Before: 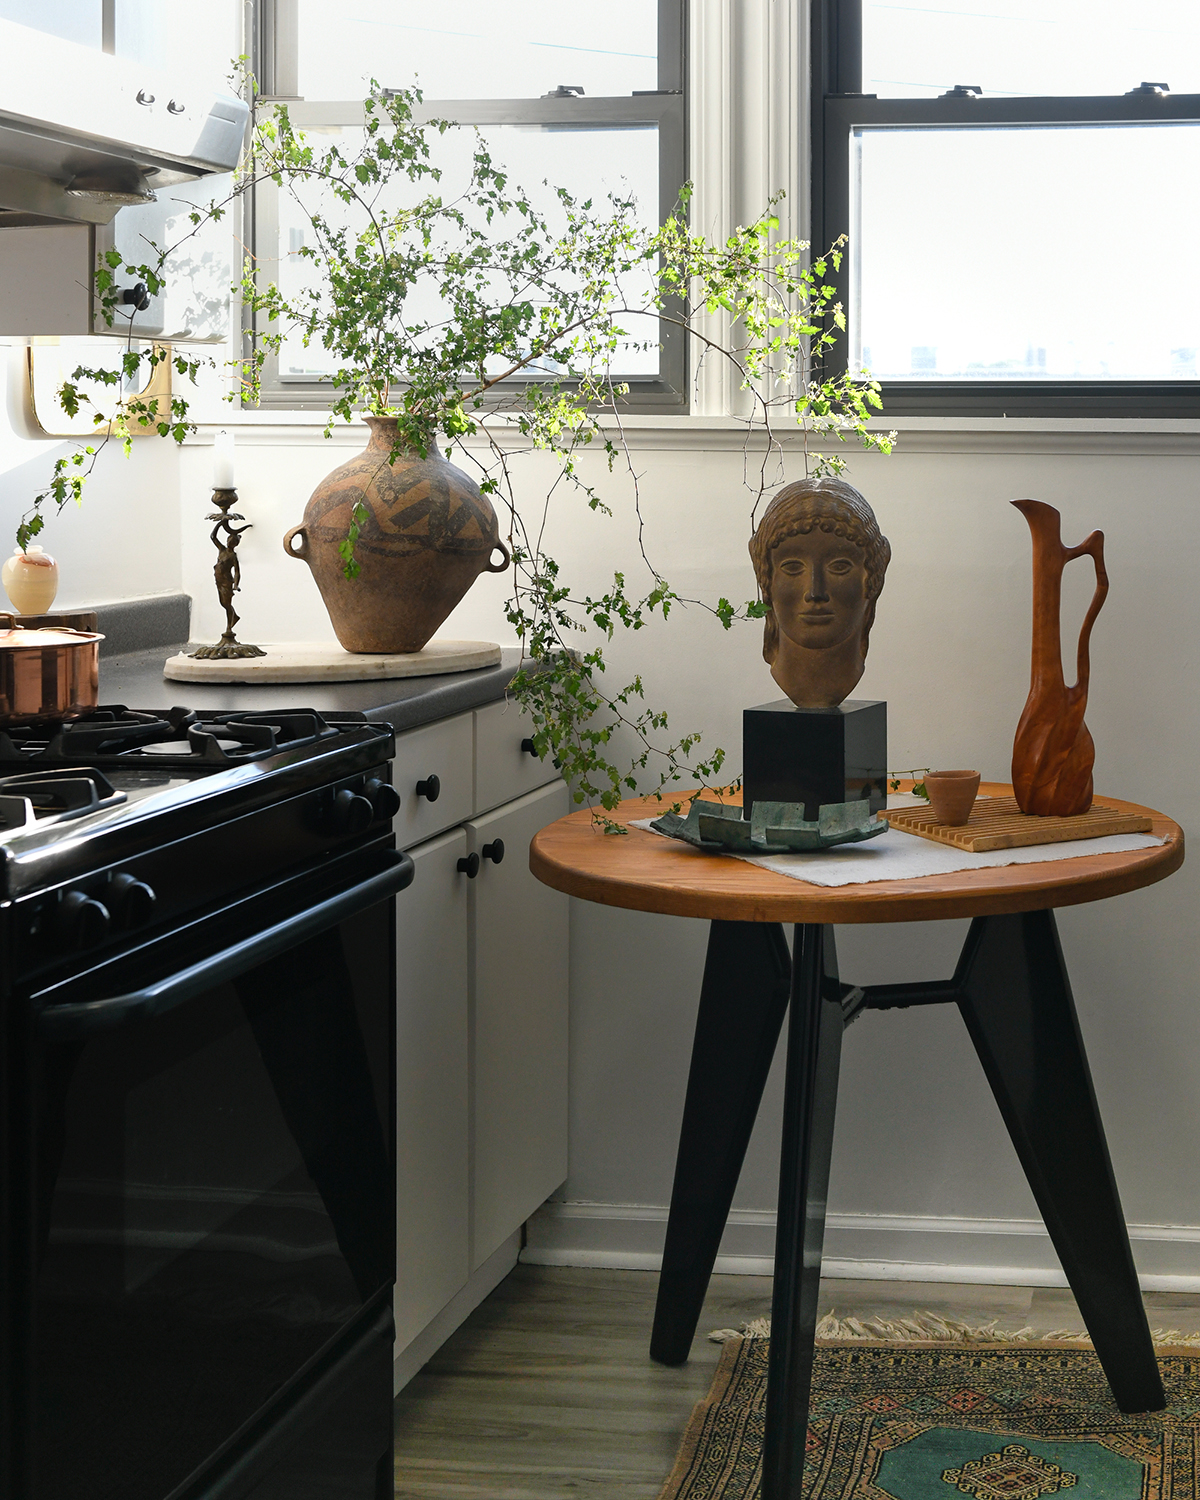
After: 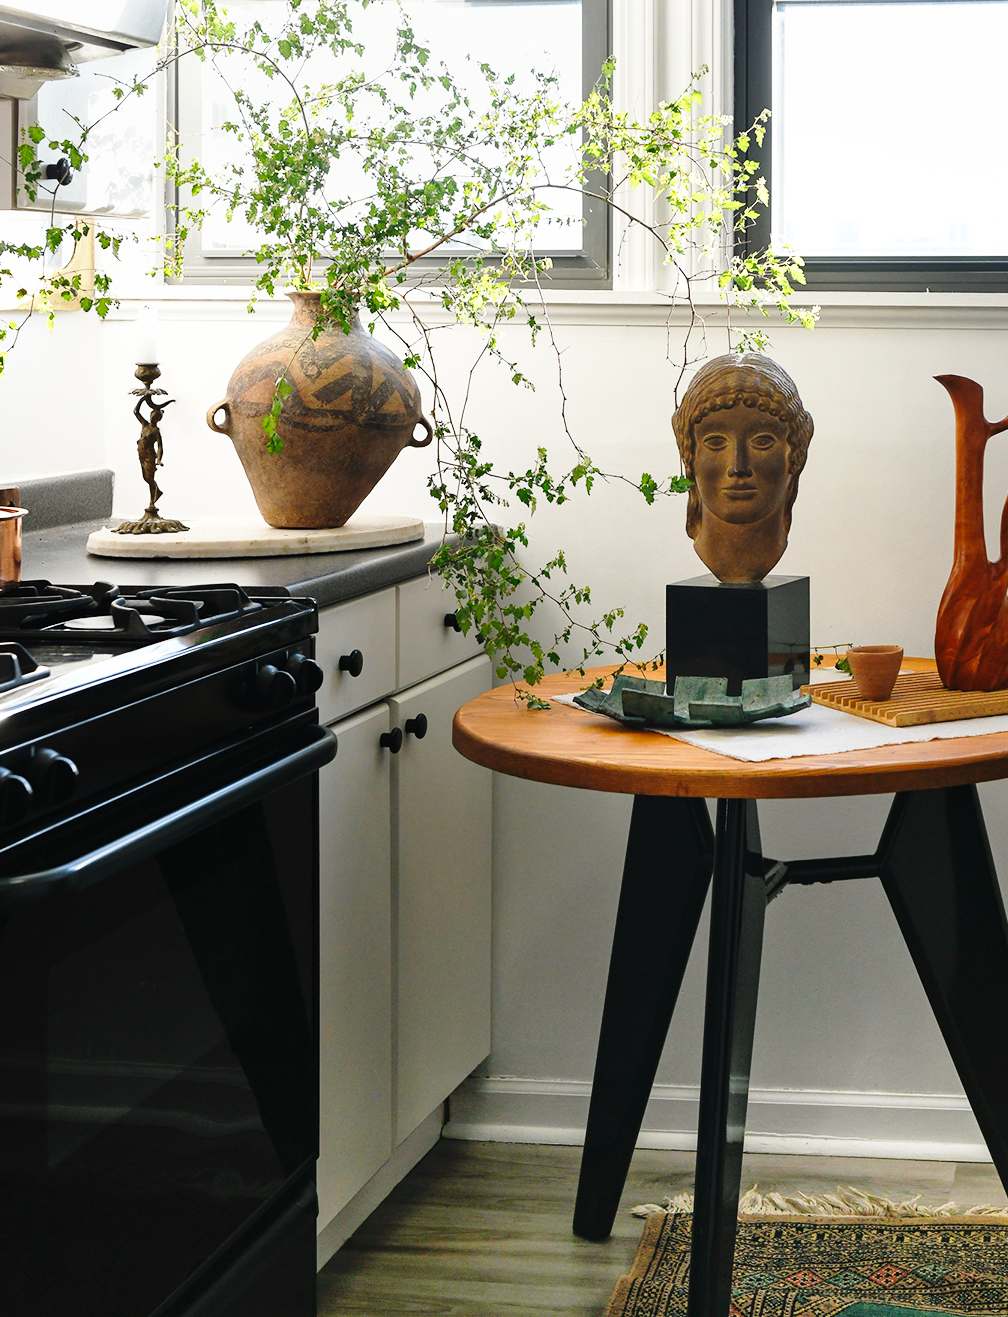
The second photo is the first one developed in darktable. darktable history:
base curve: curves: ch0 [(0, 0) (0.028, 0.03) (0.121, 0.232) (0.46, 0.748) (0.859, 0.968) (1, 1)], preserve colors none
crop: left 6.433%, top 8.339%, right 9.527%, bottom 3.857%
